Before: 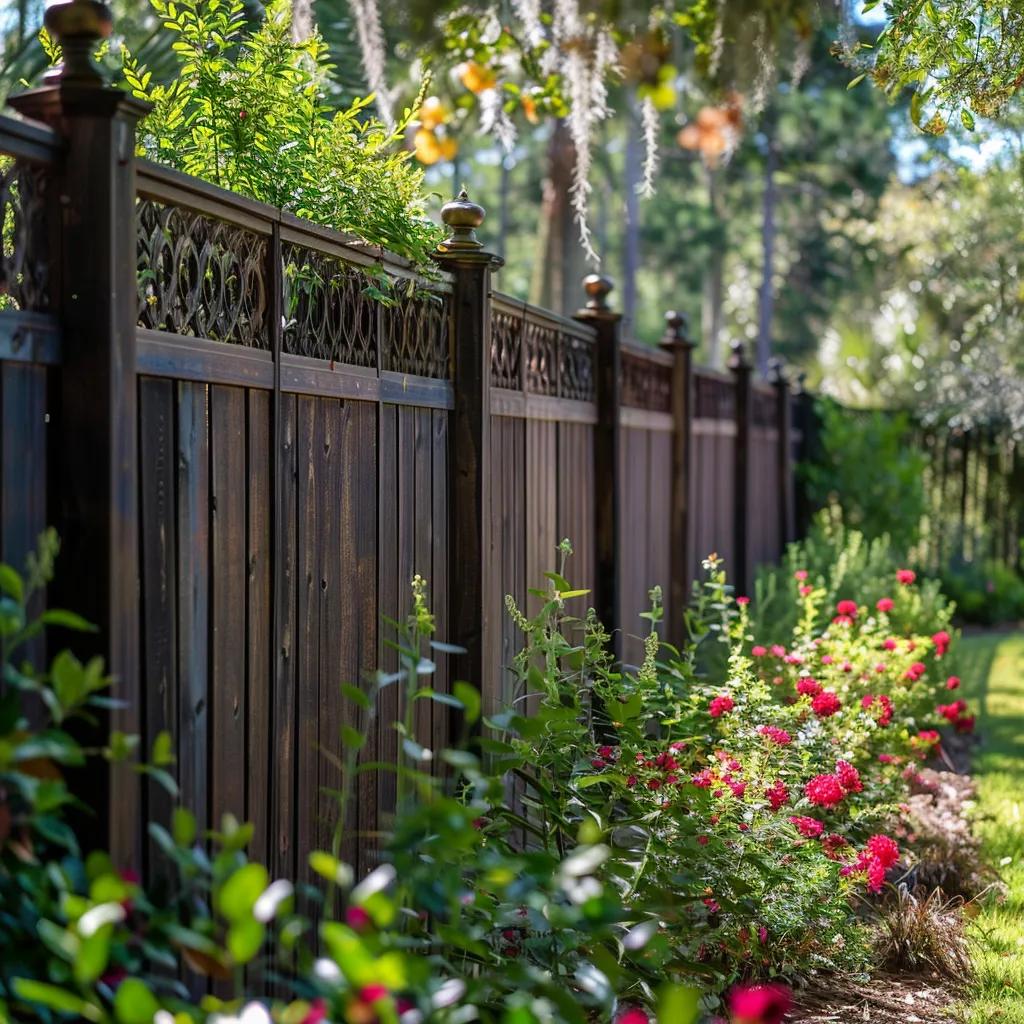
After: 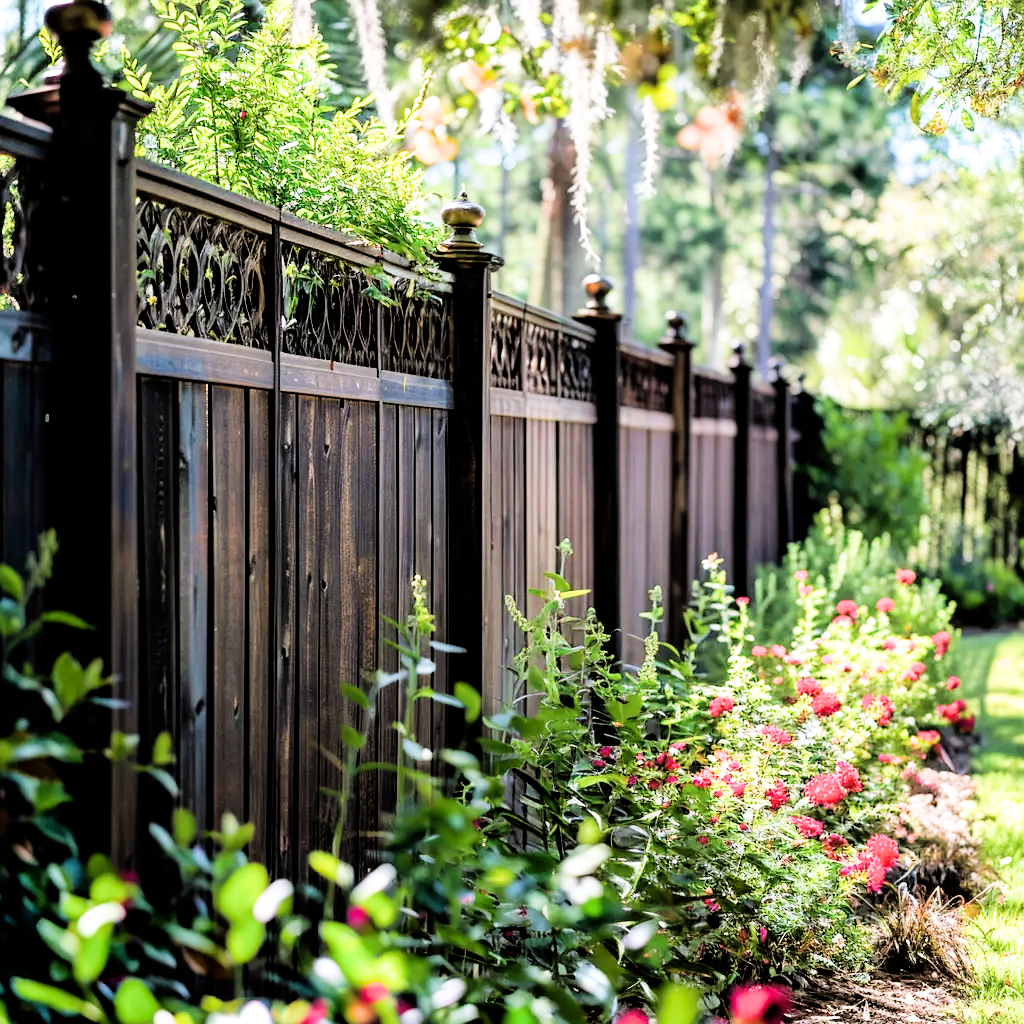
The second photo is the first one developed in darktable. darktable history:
filmic rgb: black relative exposure -5.06 EV, white relative exposure 3.99 EV, hardness 2.9, contrast 1.296, highlights saturation mix -30.5%
exposure: exposure 0.718 EV, compensate highlight preservation false
tone equalizer: -8 EV -1.09 EV, -7 EV -0.987 EV, -6 EV -0.865 EV, -5 EV -0.598 EV, -3 EV 0.555 EV, -2 EV 0.878 EV, -1 EV 1.01 EV, +0 EV 1.07 EV, mask exposure compensation -0.506 EV
